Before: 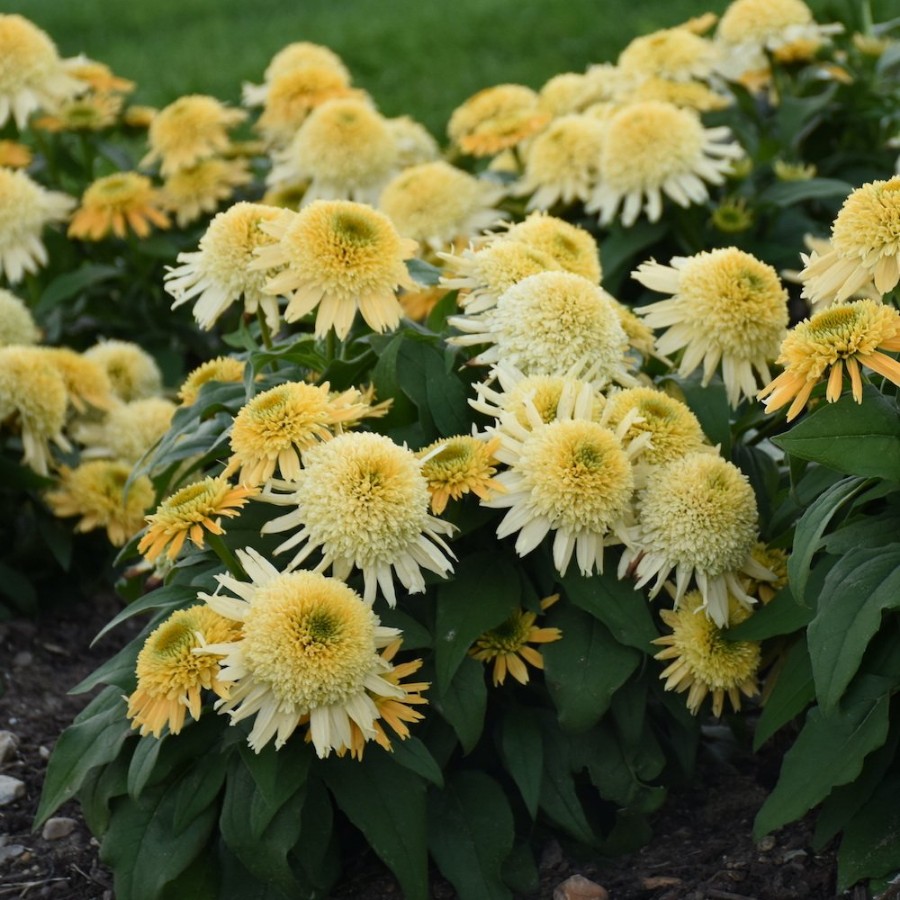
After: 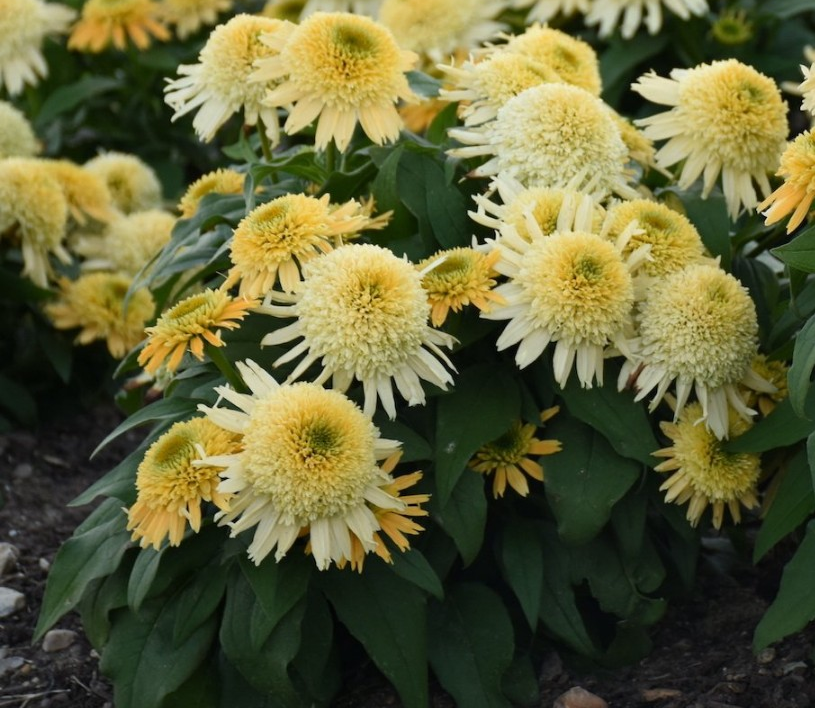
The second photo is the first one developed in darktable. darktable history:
tone equalizer: on, module defaults
crop: top 20.916%, right 9.437%, bottom 0.316%
